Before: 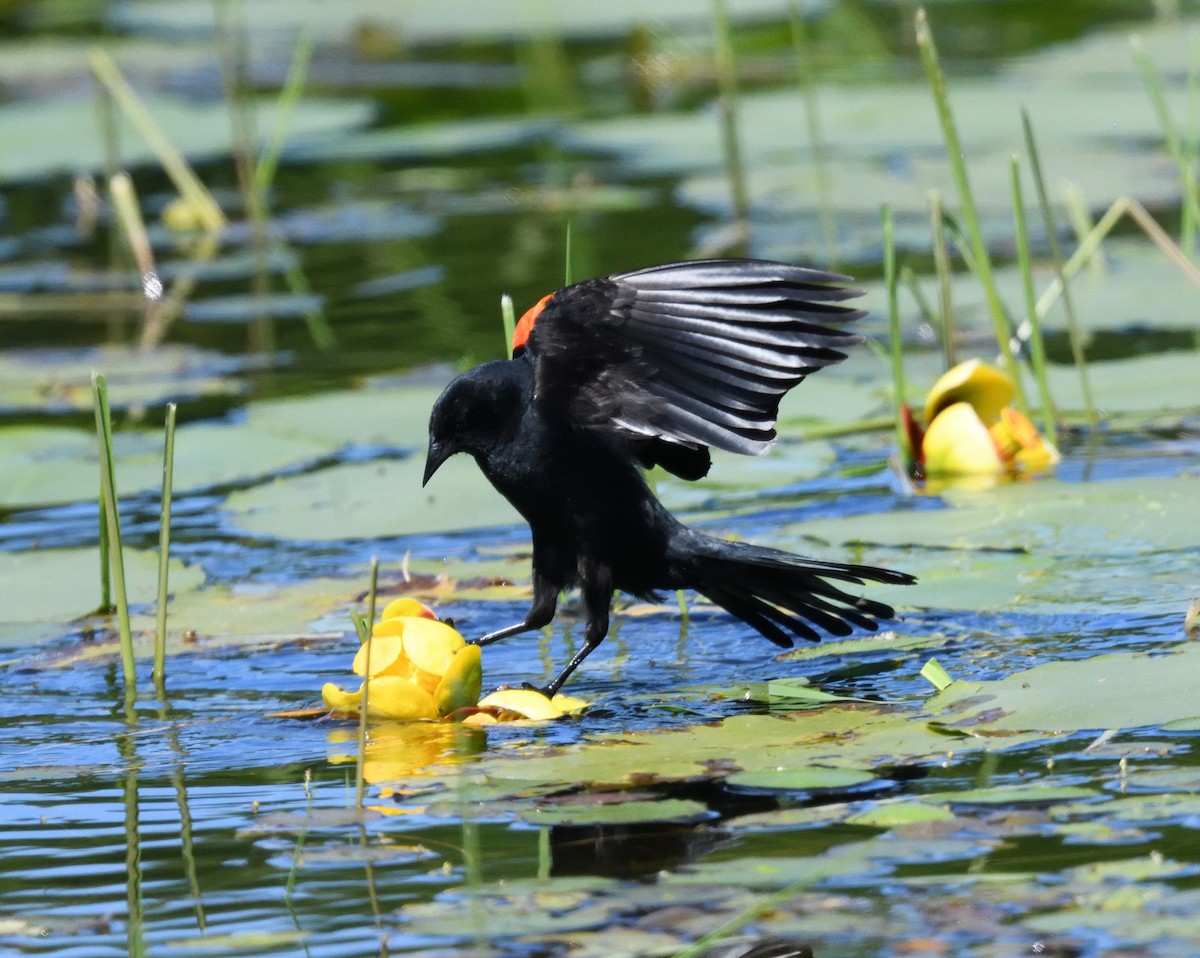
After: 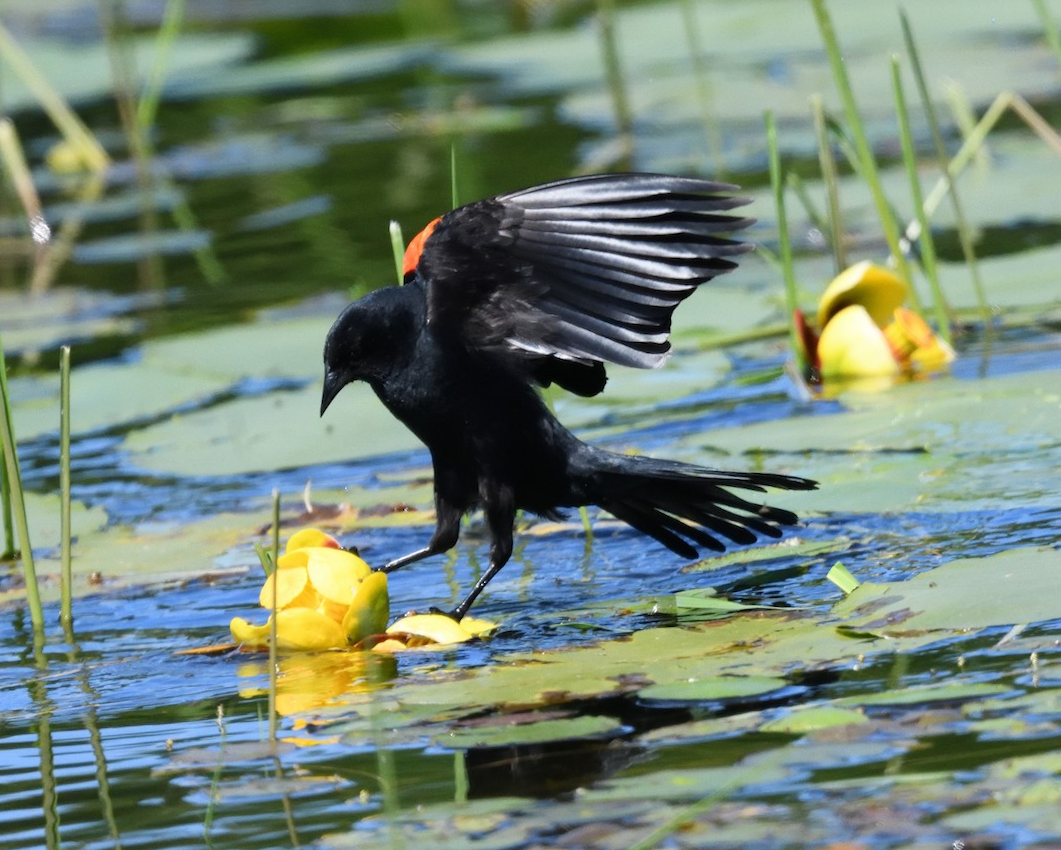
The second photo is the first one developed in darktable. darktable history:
crop and rotate: angle 2.91°, left 6.032%, top 5.708%
